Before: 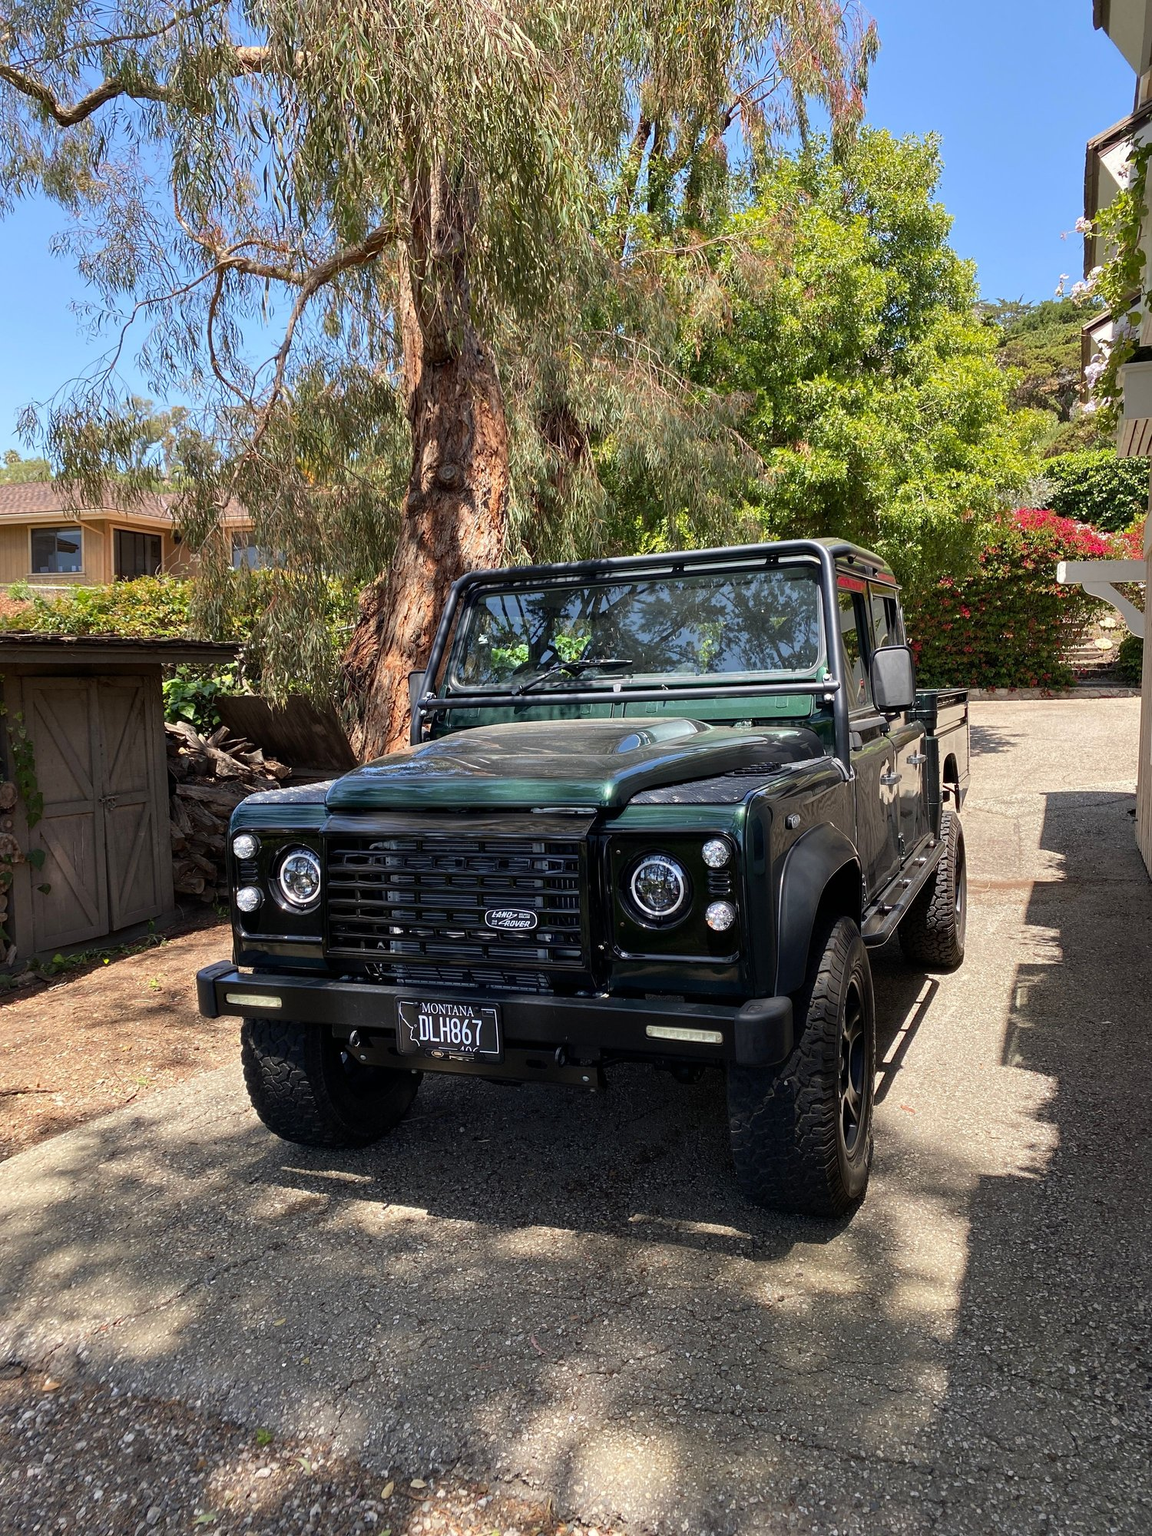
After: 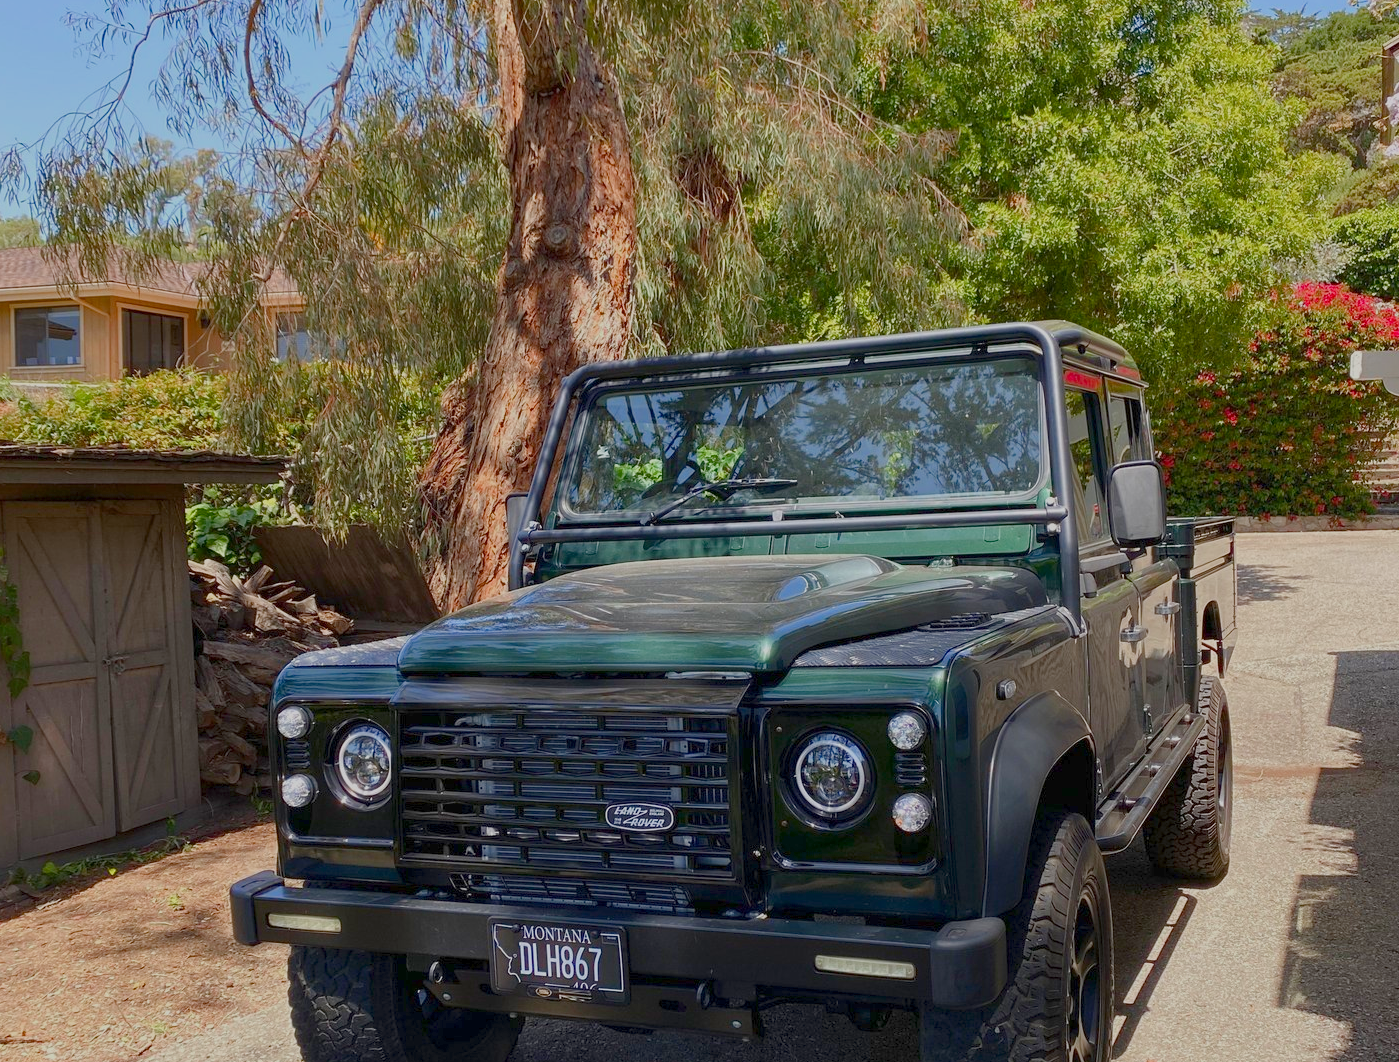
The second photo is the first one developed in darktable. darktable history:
crop: left 1.775%, top 19.044%, right 4.957%, bottom 27.837%
color balance rgb: perceptual saturation grading › global saturation 13.74%, perceptual saturation grading › highlights -25.889%, perceptual saturation grading › shadows 25.527%, contrast -29.474%
